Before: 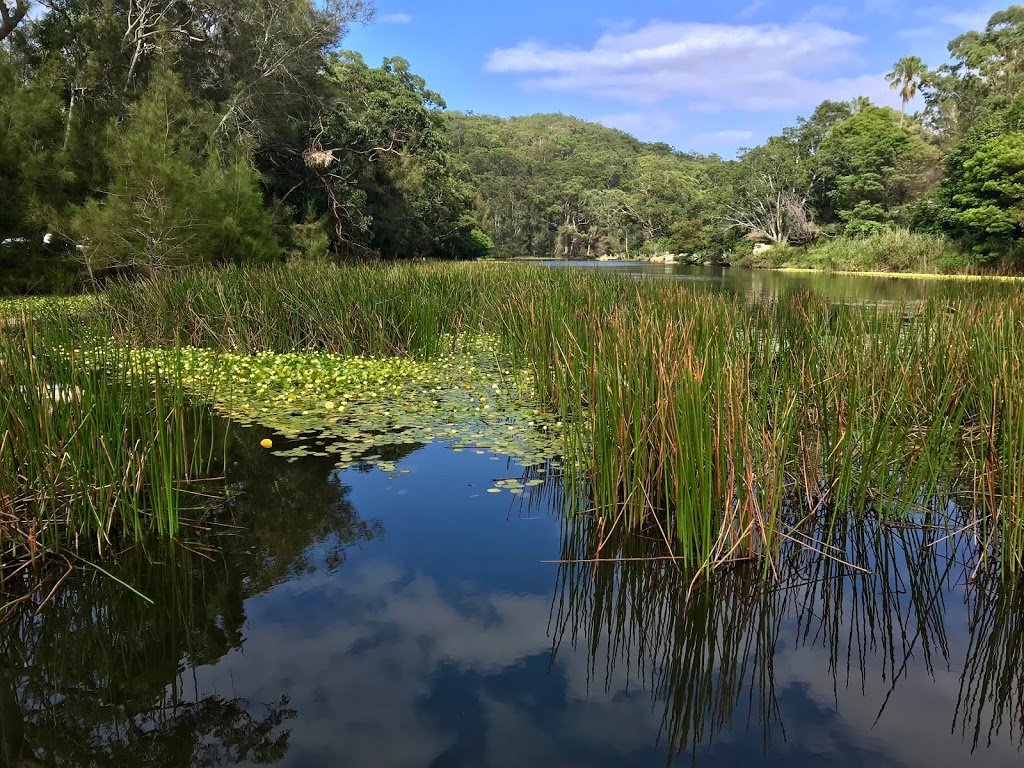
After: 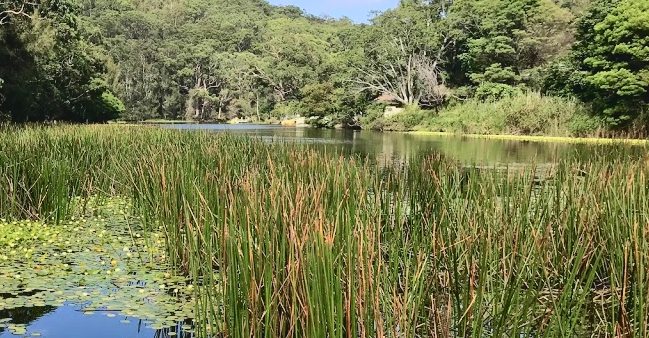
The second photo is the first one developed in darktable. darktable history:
crop: left 36.125%, top 17.853%, right 0.483%, bottom 38.046%
exposure: exposure -0.108 EV, compensate highlight preservation false
tone curve: curves: ch0 [(0, 0) (0.003, 0.058) (0.011, 0.059) (0.025, 0.061) (0.044, 0.067) (0.069, 0.084) (0.1, 0.102) (0.136, 0.124) (0.177, 0.171) (0.224, 0.246) (0.277, 0.324) (0.335, 0.411) (0.399, 0.509) (0.468, 0.605) (0.543, 0.688) (0.623, 0.738) (0.709, 0.798) (0.801, 0.852) (0.898, 0.911) (1, 1)], color space Lab, independent channels, preserve colors none
